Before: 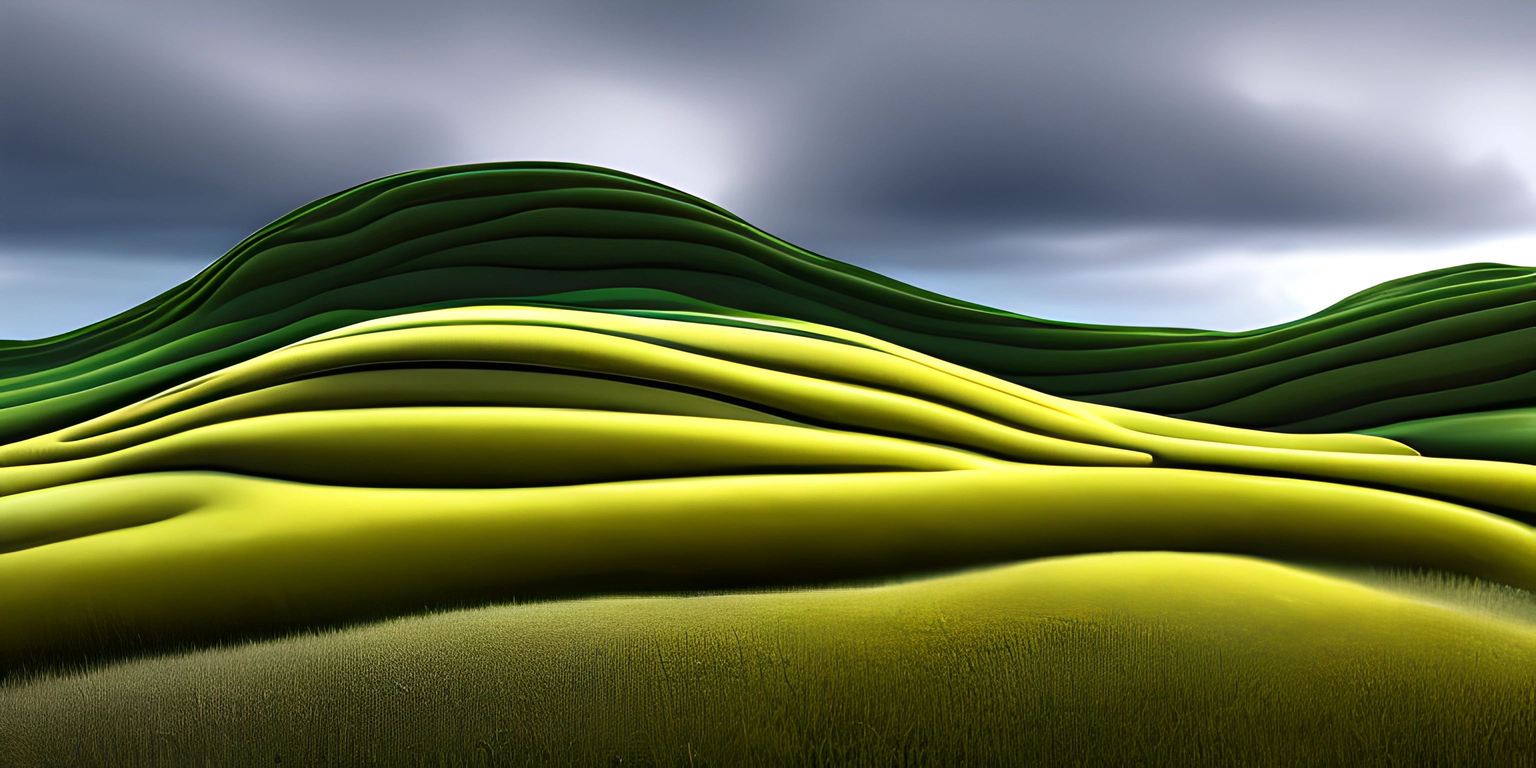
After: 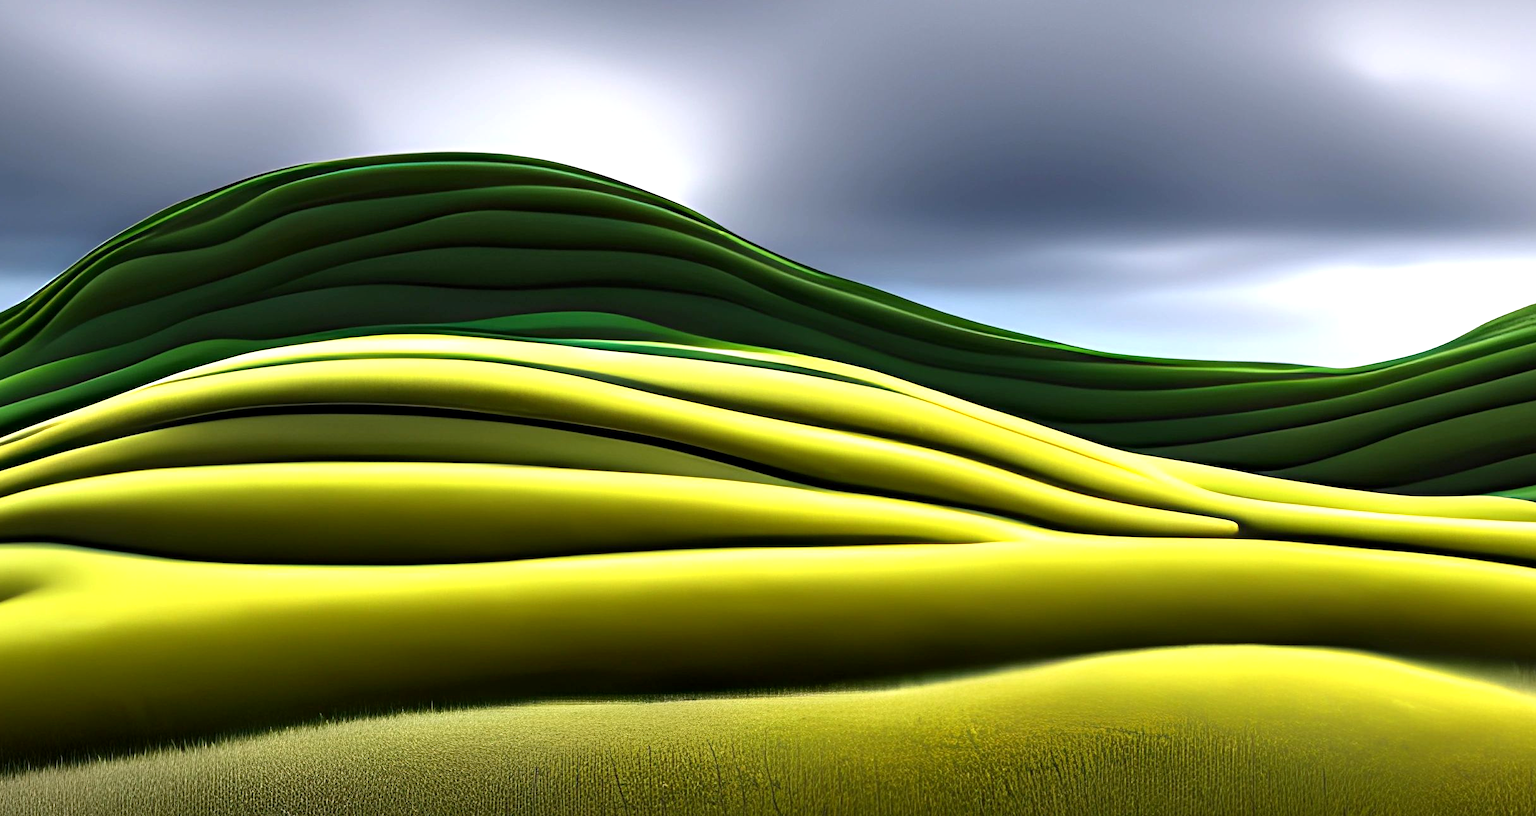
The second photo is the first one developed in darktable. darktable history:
exposure: black level correction 0.001, exposure 0.5 EV, compensate exposure bias true, compensate highlight preservation false
crop: left 11.225%, top 5.381%, right 9.565%, bottom 10.314%
